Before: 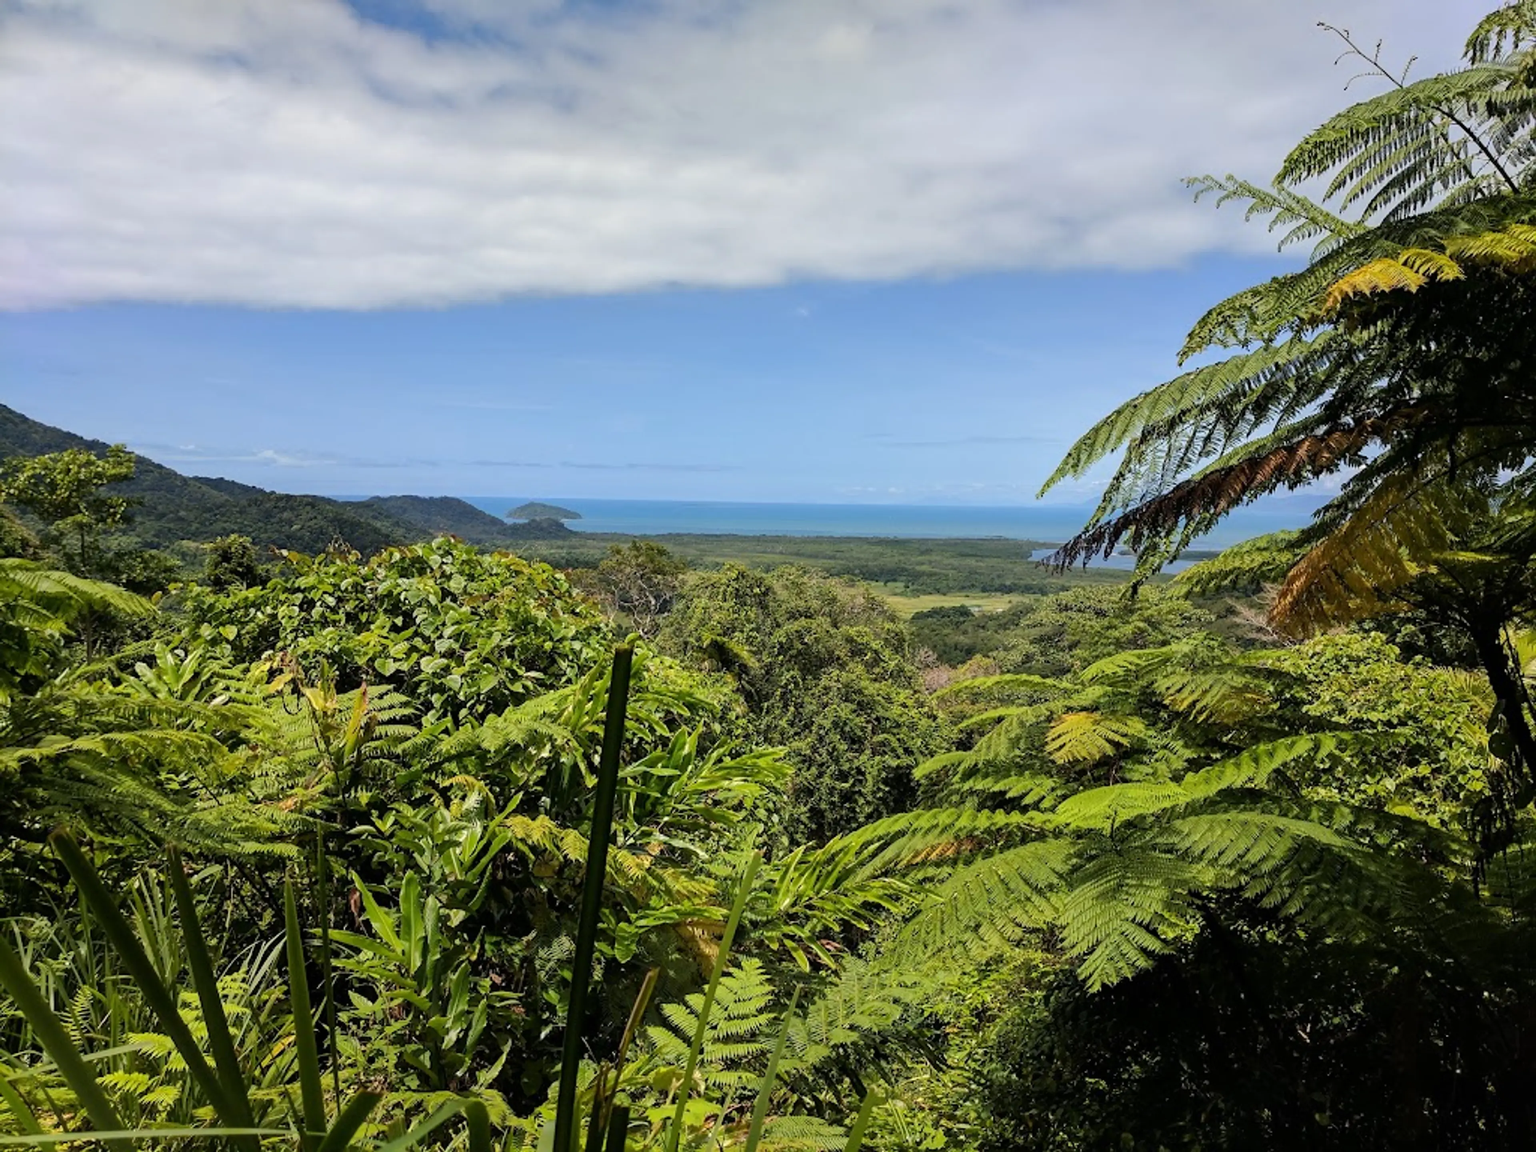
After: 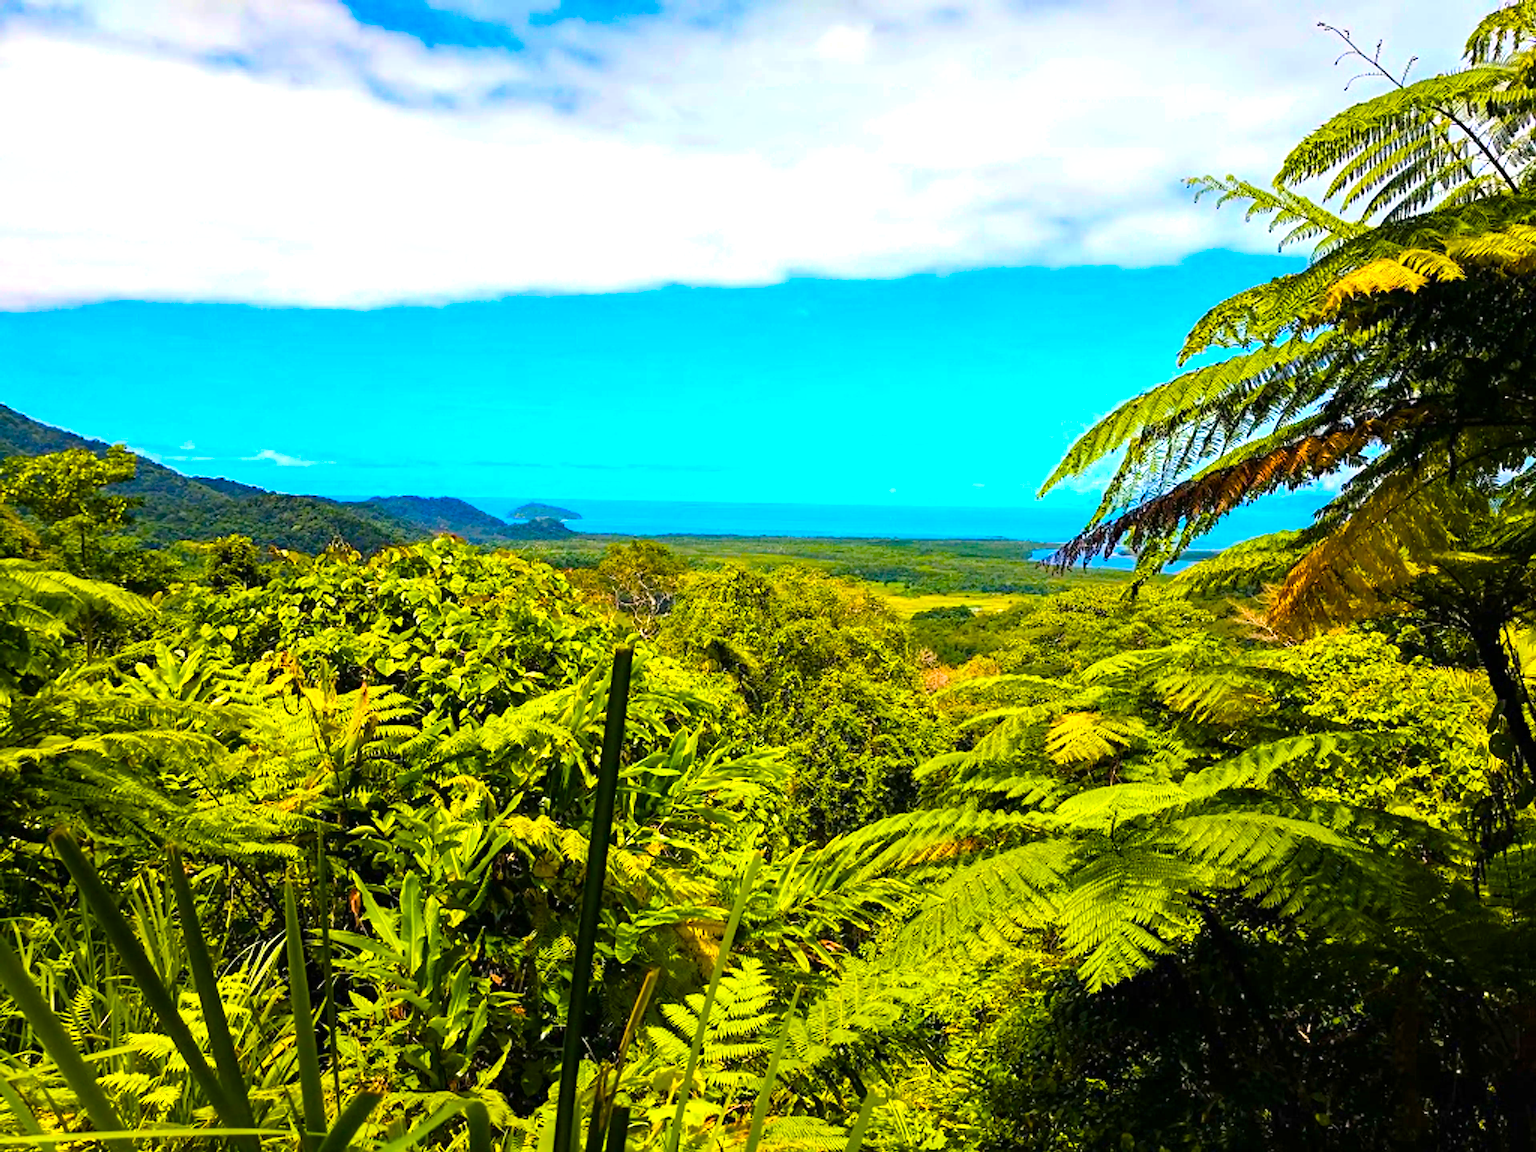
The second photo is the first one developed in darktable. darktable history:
color balance rgb: highlights gain › chroma 1.661%, highlights gain › hue 57.25°, linear chroma grading › highlights 99.6%, linear chroma grading › global chroma 23.392%, perceptual saturation grading › global saturation 23.45%, perceptual saturation grading › highlights -24.406%, perceptual saturation grading › mid-tones 23.71%, perceptual saturation grading › shadows 41.031%, global vibrance 20%
exposure: exposure 1 EV, compensate exposure bias true, compensate highlight preservation false
haze removal: strength 0.304, distance 0.246, compatibility mode true, adaptive false
